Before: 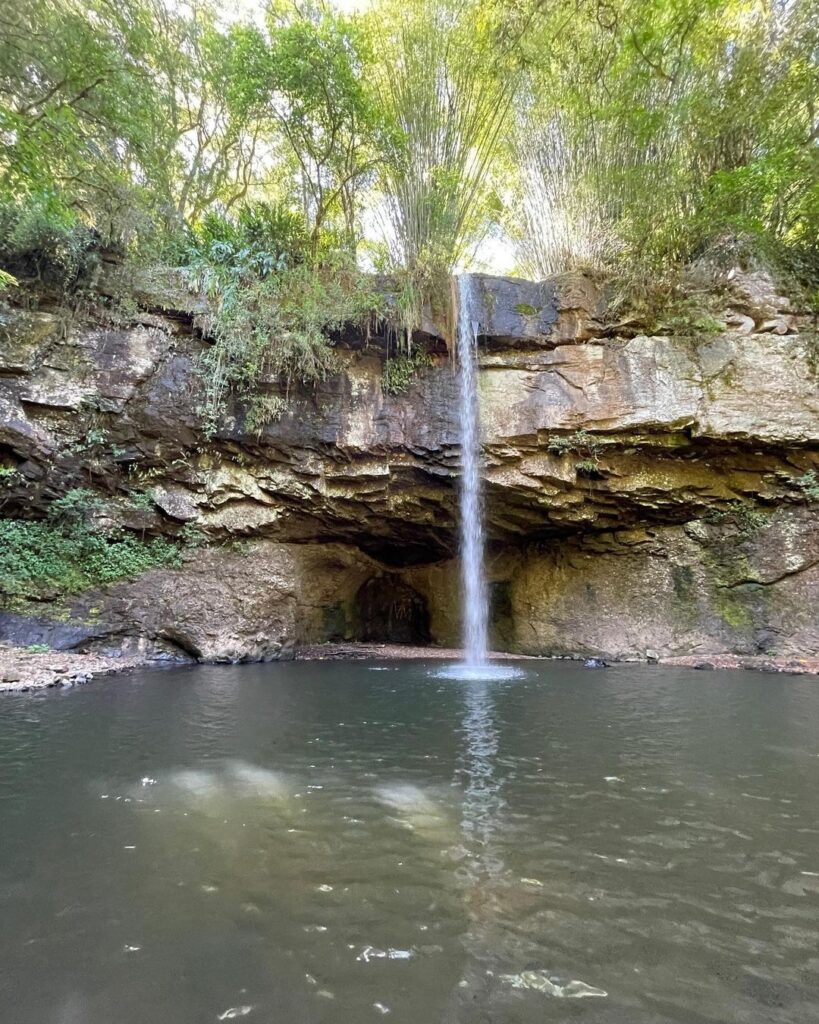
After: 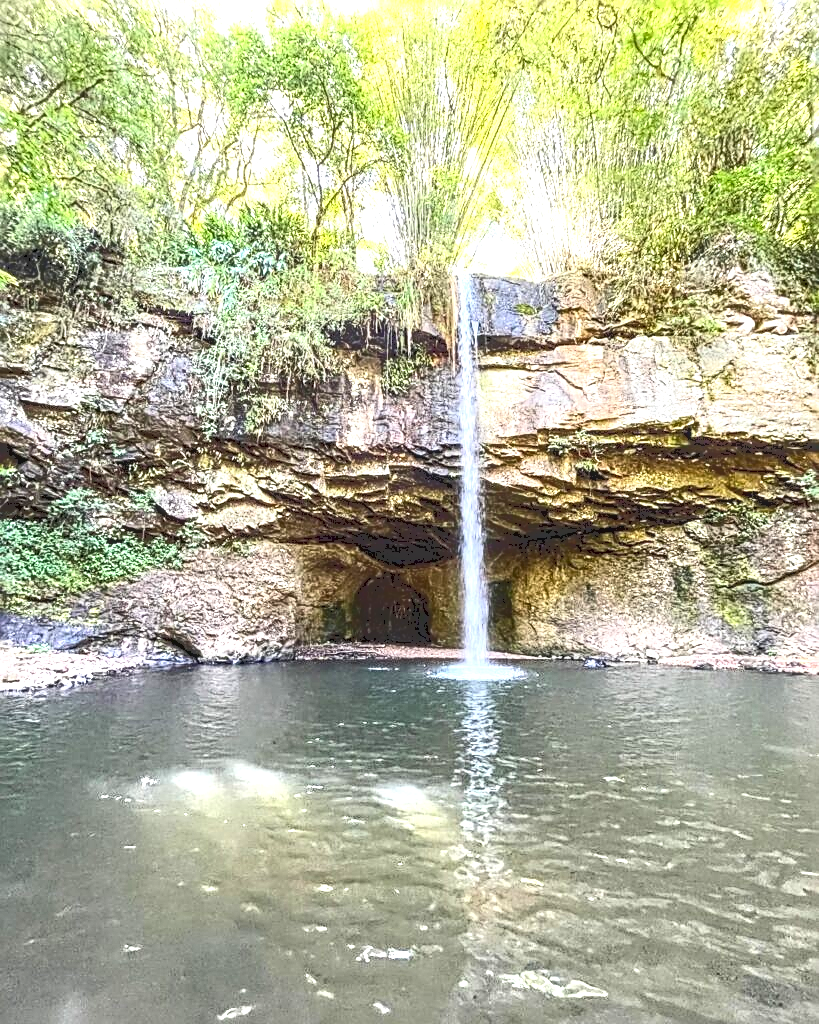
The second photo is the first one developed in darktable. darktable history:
sharpen: radius 2.592, amount 0.689
local contrast: highlights 5%, shadows 1%, detail 133%
tone curve: curves: ch0 [(0, 0) (0.003, 0.147) (0.011, 0.147) (0.025, 0.147) (0.044, 0.147) (0.069, 0.147) (0.1, 0.15) (0.136, 0.158) (0.177, 0.174) (0.224, 0.198) (0.277, 0.241) (0.335, 0.292) (0.399, 0.361) (0.468, 0.452) (0.543, 0.568) (0.623, 0.679) (0.709, 0.793) (0.801, 0.886) (0.898, 0.966) (1, 1)], color space Lab, independent channels, preserve colors none
exposure: exposure 1.159 EV, compensate exposure bias true, compensate highlight preservation false
